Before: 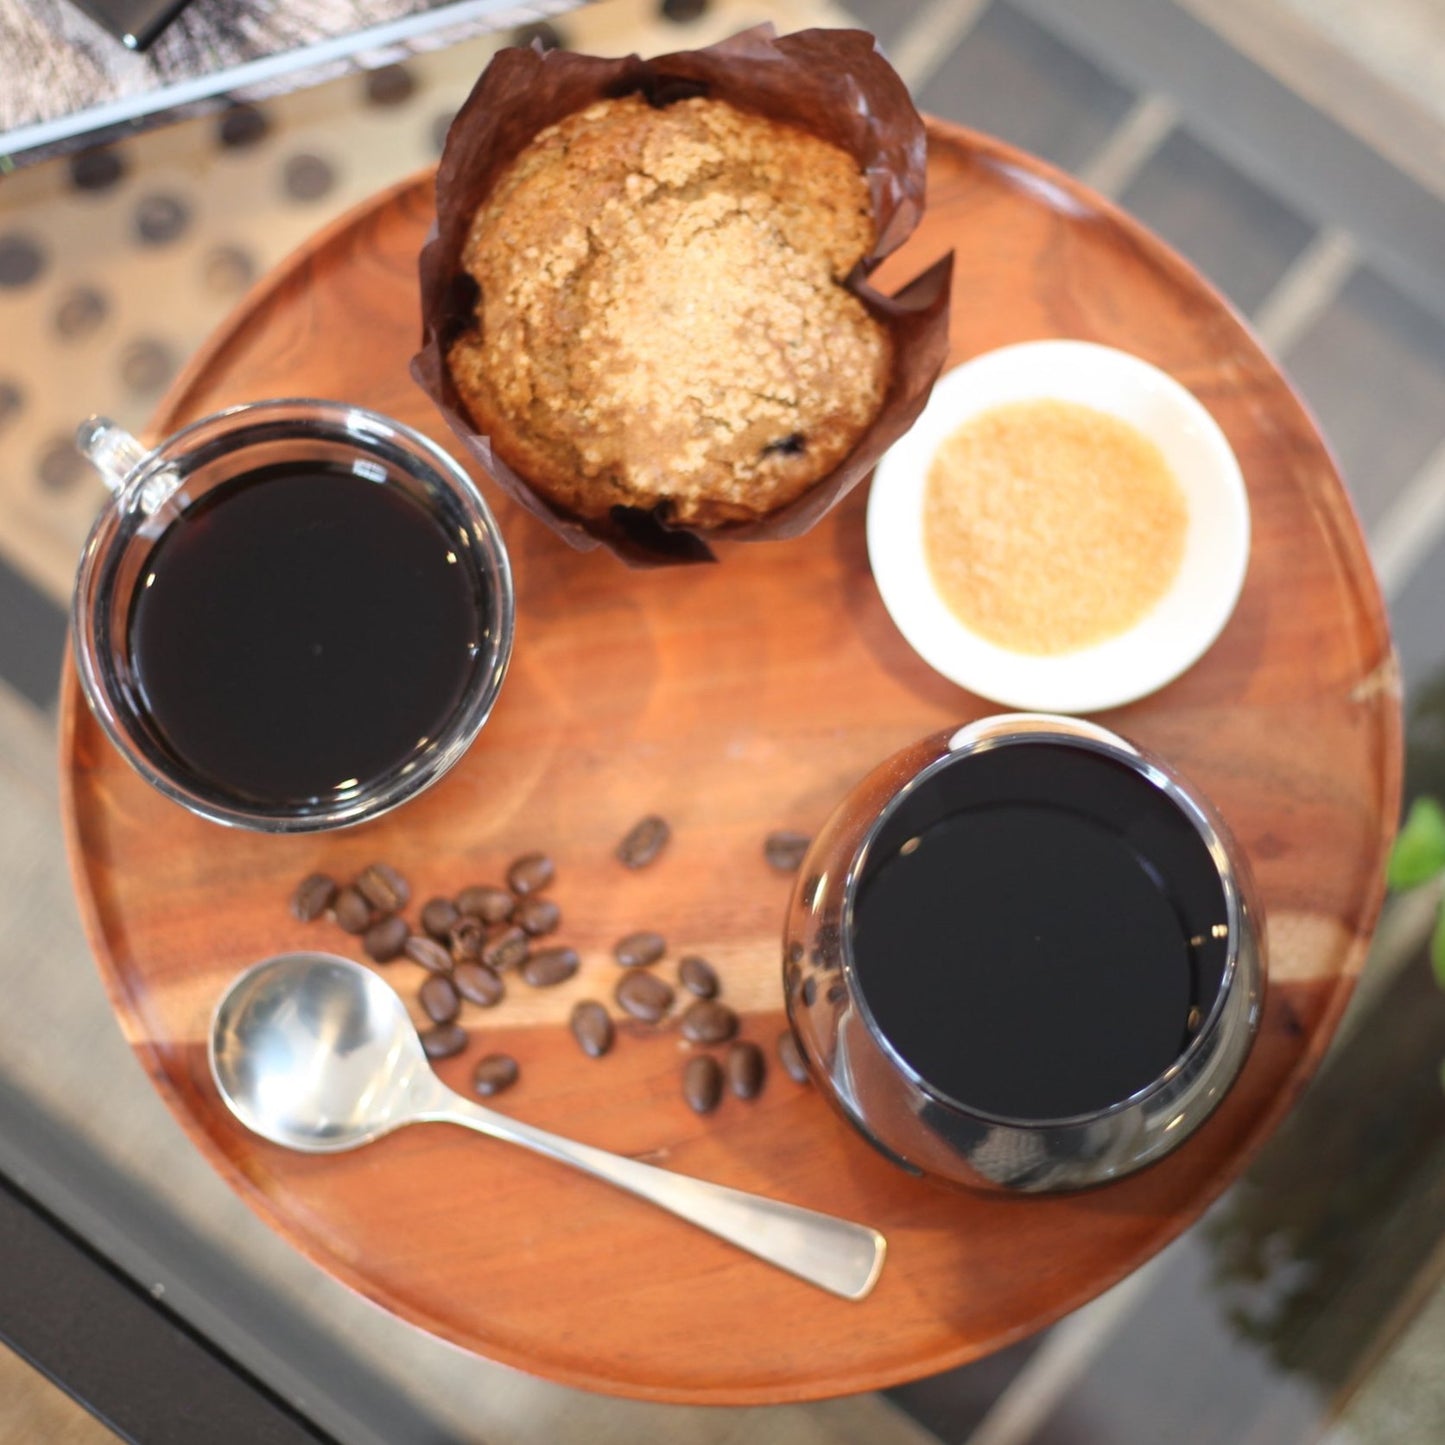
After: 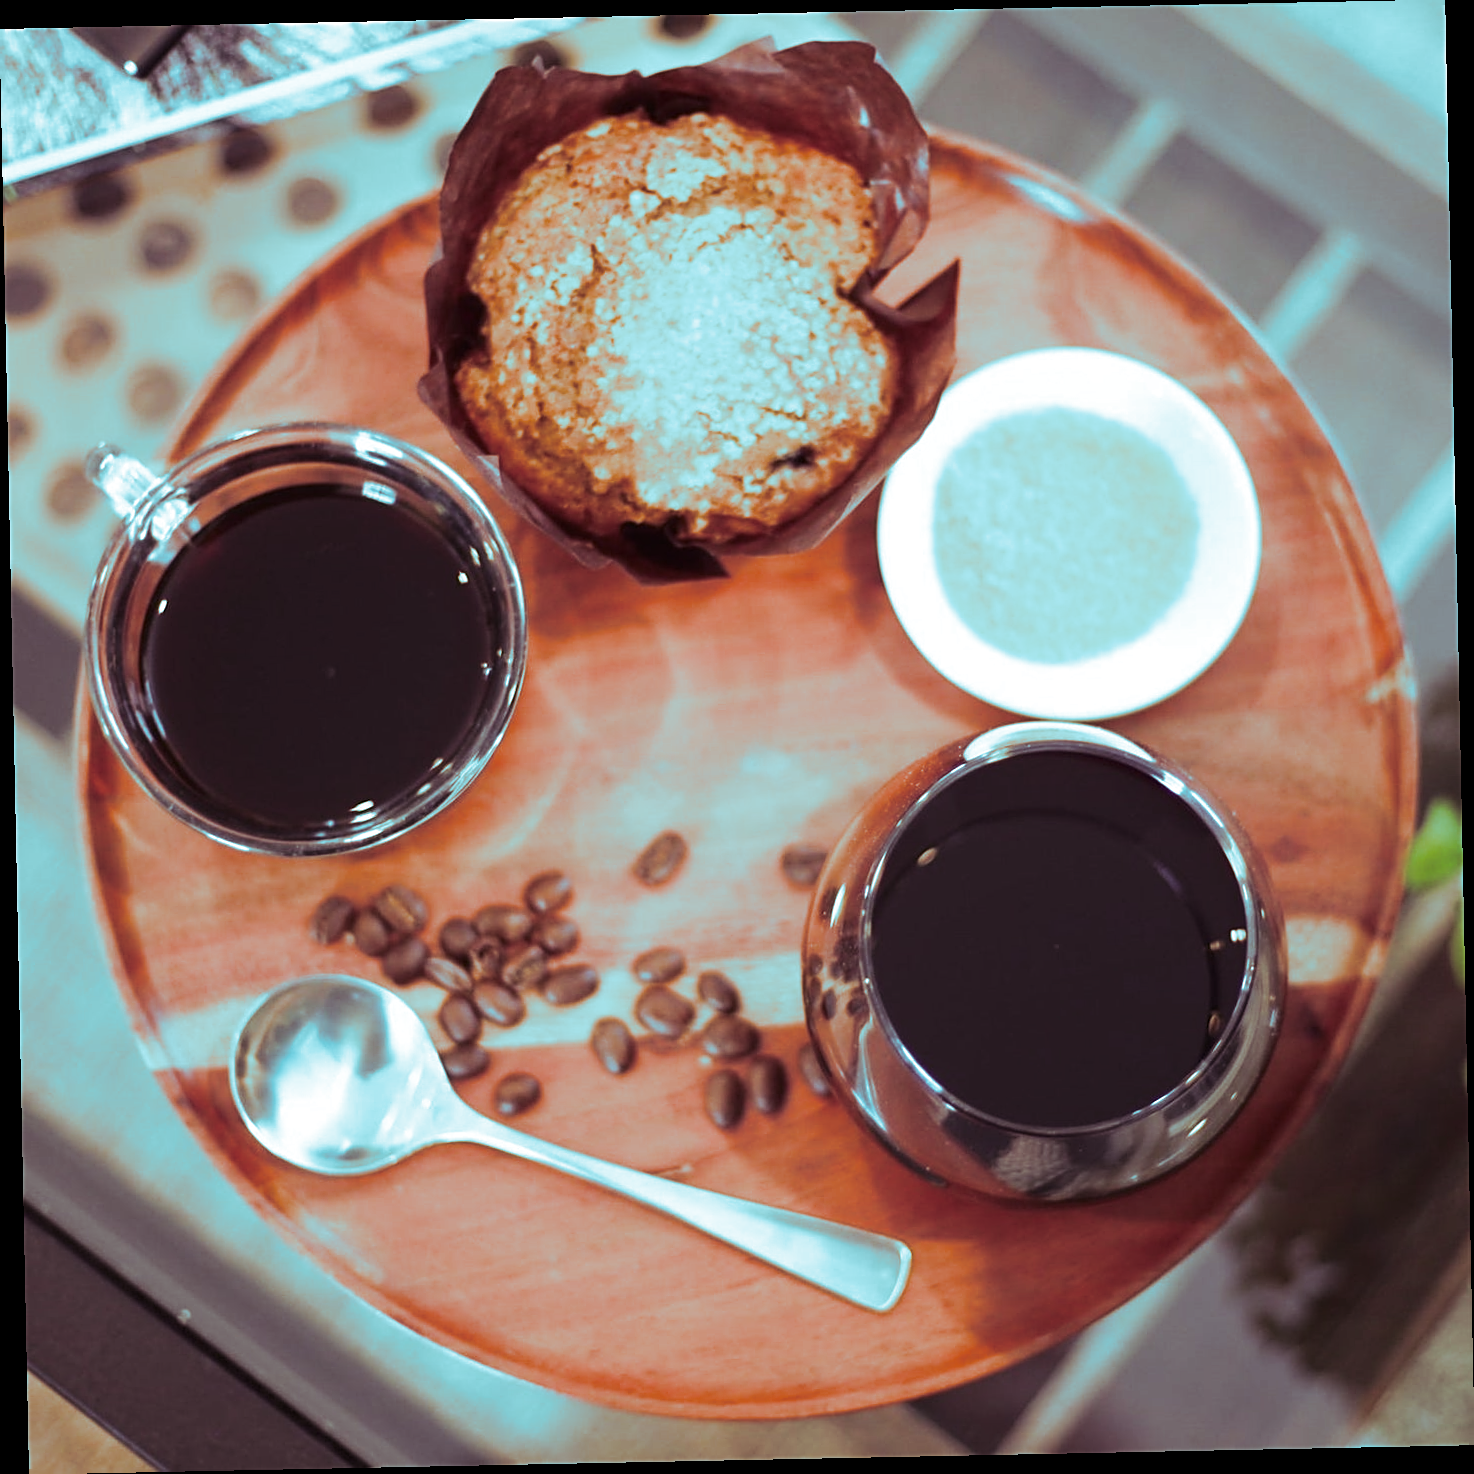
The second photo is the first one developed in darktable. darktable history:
rotate and perspective: rotation -1.17°, automatic cropping off
contrast brightness saturation: contrast 0.15, brightness -0.01, saturation 0.1
sharpen: on, module defaults
split-toning: shadows › hue 327.6°, highlights › hue 198°, highlights › saturation 0.55, balance -21.25, compress 0%
